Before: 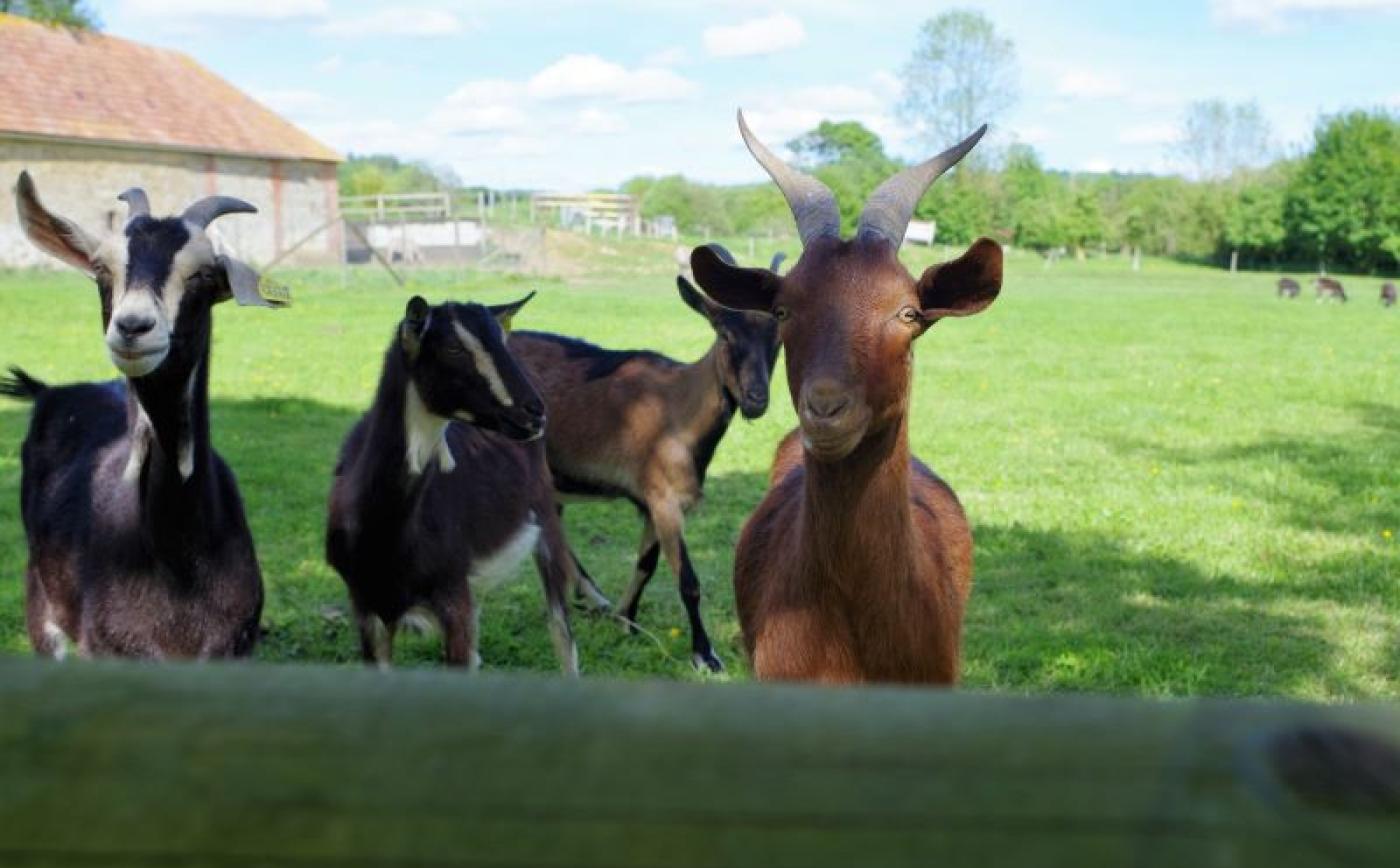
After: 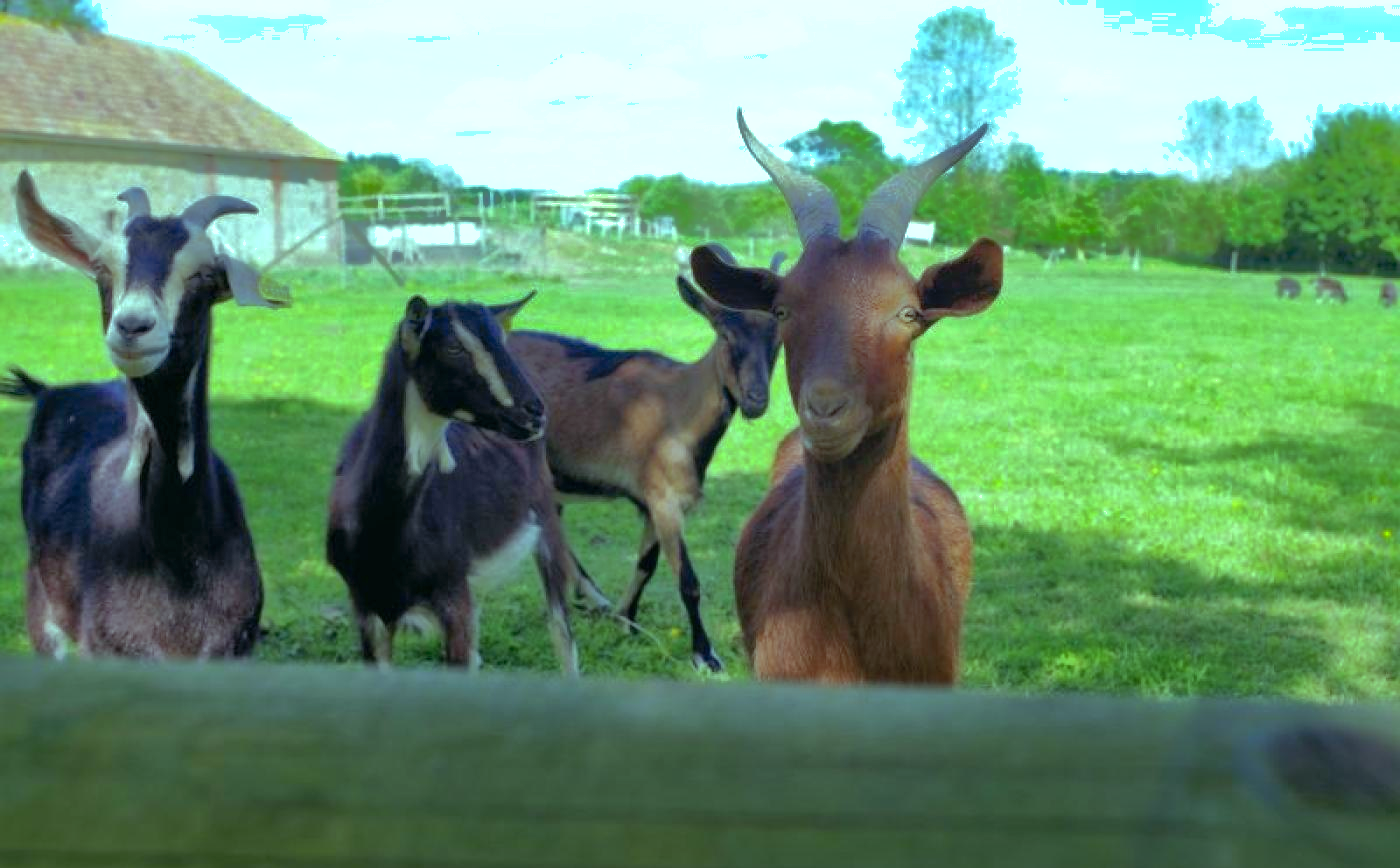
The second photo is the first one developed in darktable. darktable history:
shadows and highlights: shadows 60, highlights -60
color balance: mode lift, gamma, gain (sRGB), lift [0.997, 0.979, 1.021, 1.011], gamma [1, 1.084, 0.916, 0.998], gain [1, 0.87, 1.13, 1.101], contrast 4.55%, contrast fulcrum 38.24%, output saturation 104.09%
